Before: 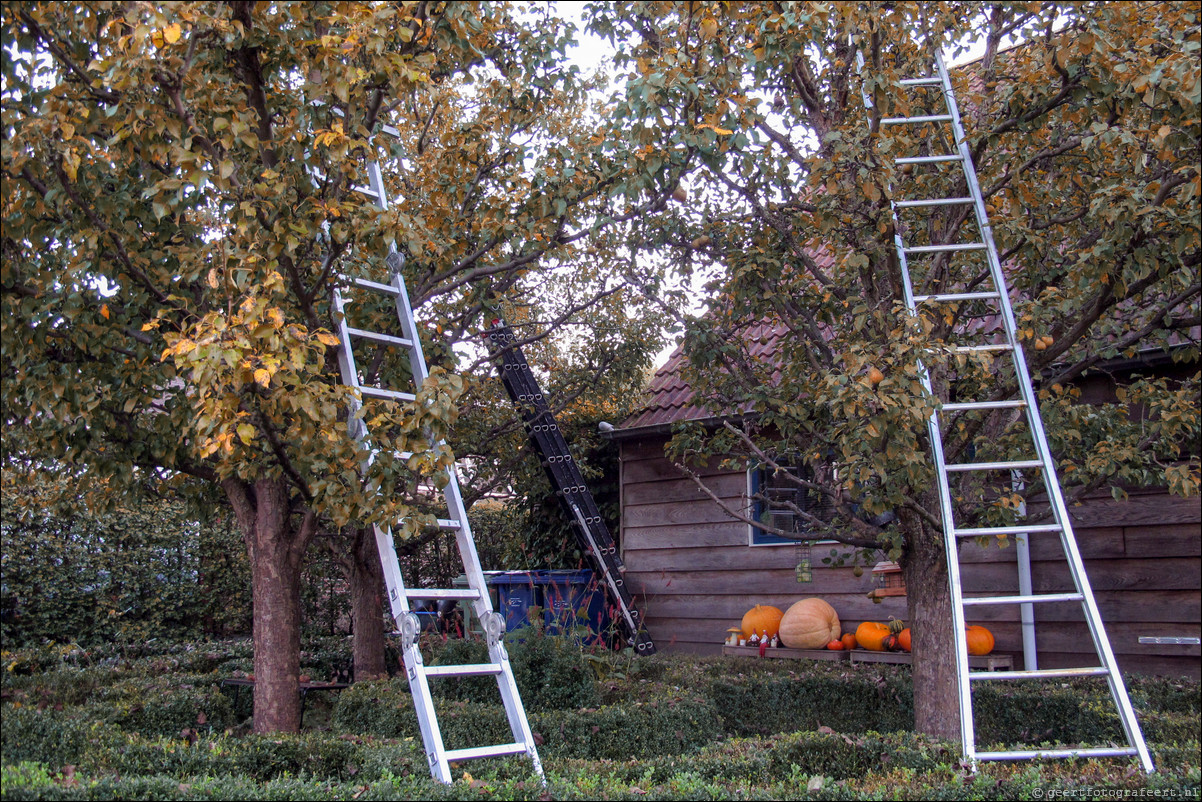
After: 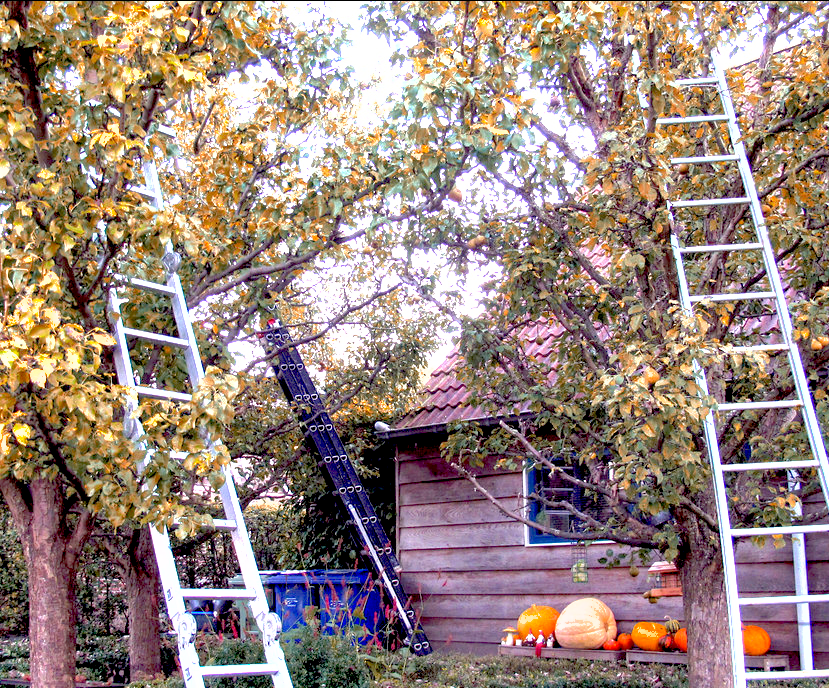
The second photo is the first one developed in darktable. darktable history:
crop: left 18.66%, right 12.321%, bottom 14.167%
exposure: black level correction 0.011, exposure 1.077 EV, compensate exposure bias true, compensate highlight preservation false
shadows and highlights: on, module defaults
